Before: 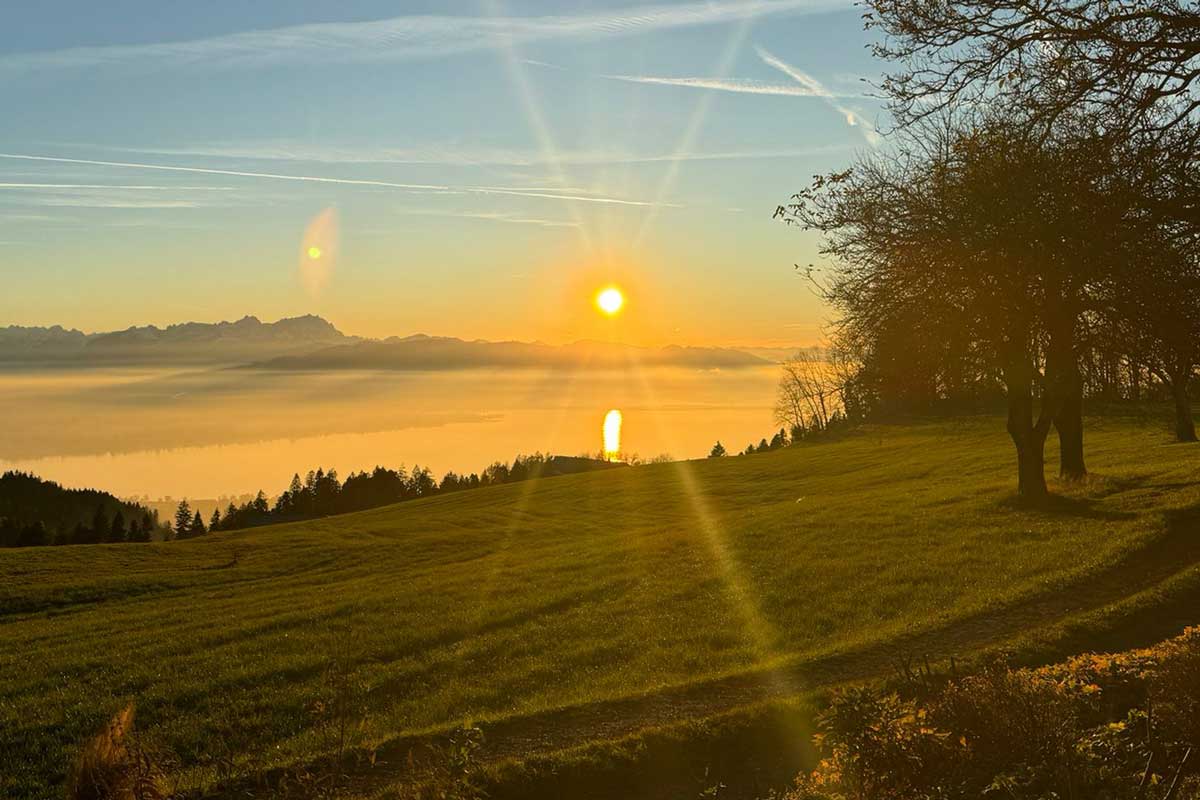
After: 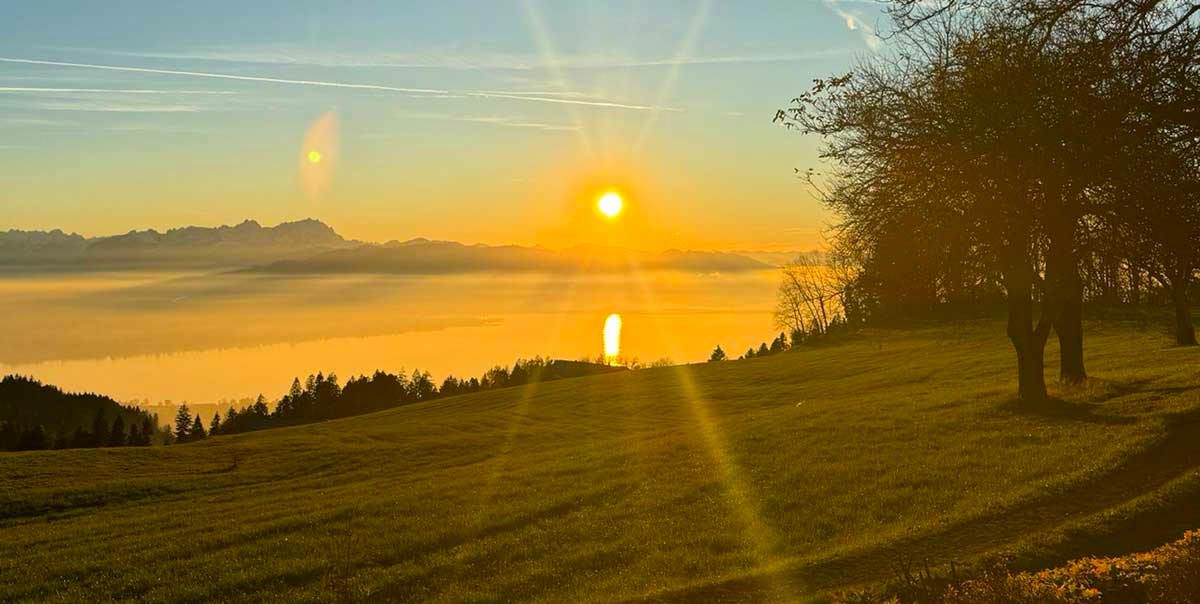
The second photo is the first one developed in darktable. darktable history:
contrast brightness saturation: saturation 0.181
color zones: curves: ch0 [(0, 0.5) (0.143, 0.5) (0.286, 0.5) (0.429, 0.5) (0.62, 0.489) (0.714, 0.445) (0.844, 0.496) (1, 0.5)]; ch1 [(0, 0.5) (0.143, 0.5) (0.286, 0.5) (0.429, 0.5) (0.571, 0.5) (0.714, 0.523) (0.857, 0.5) (1, 0.5)]
crop and rotate: top 12.119%, bottom 12.269%
